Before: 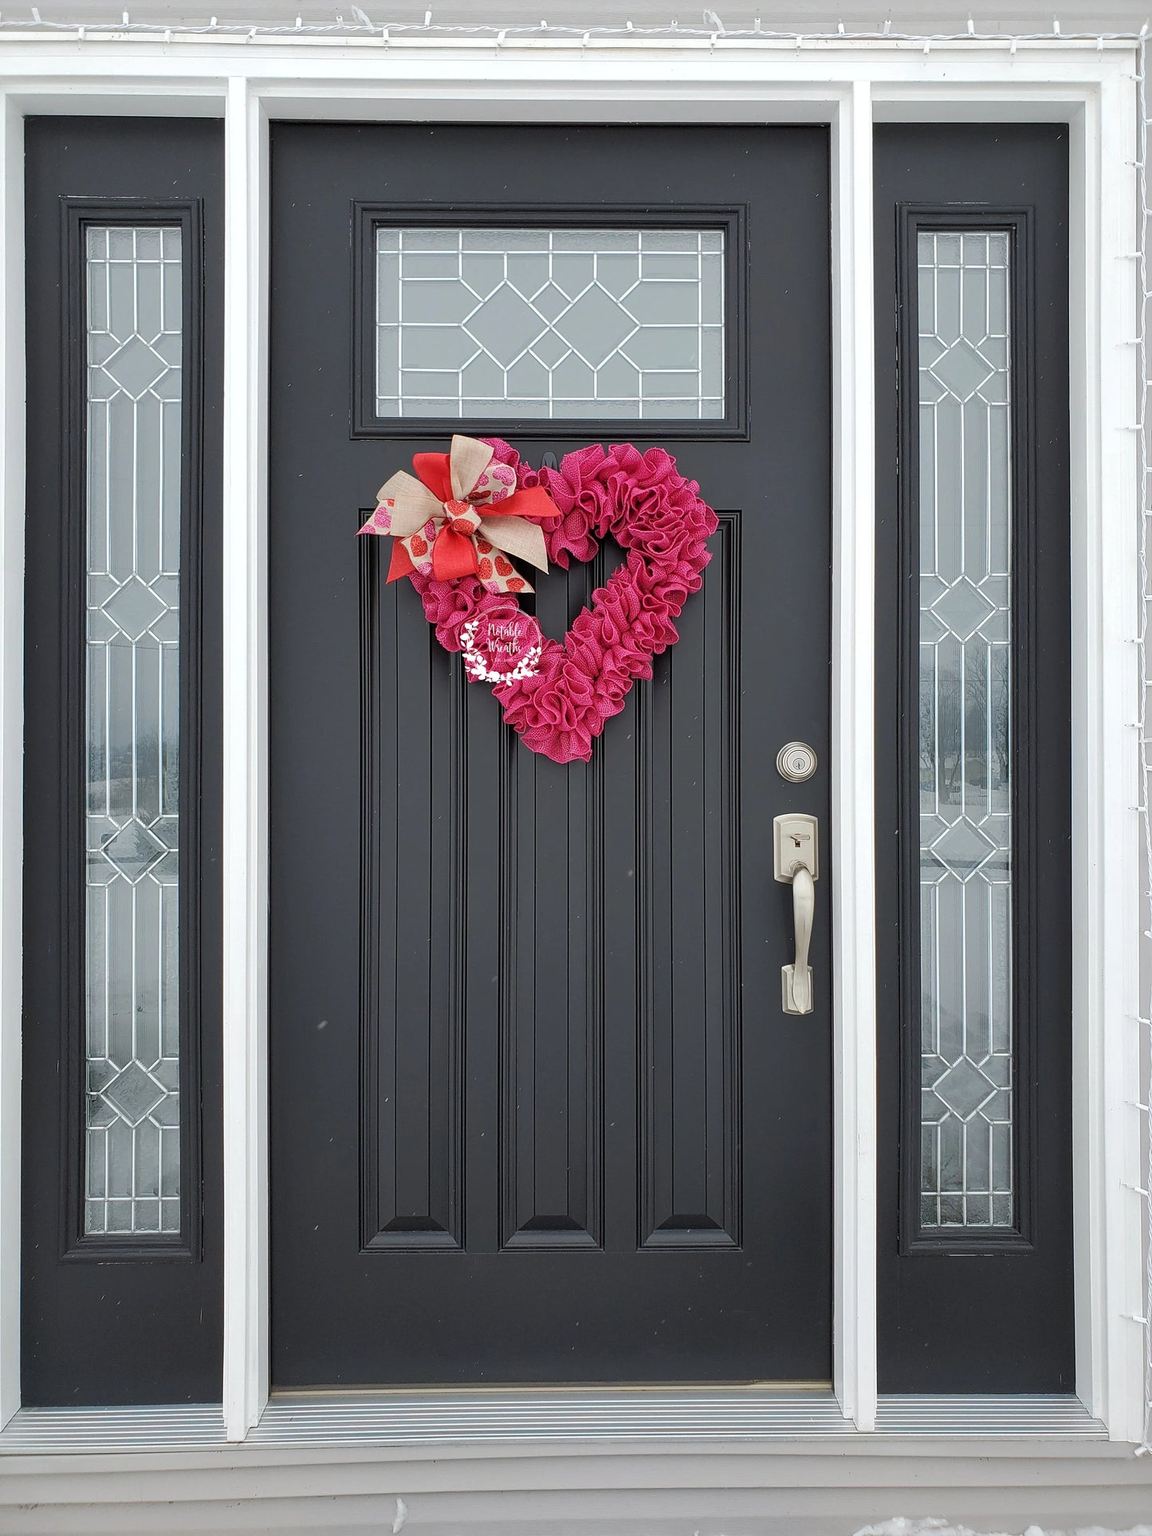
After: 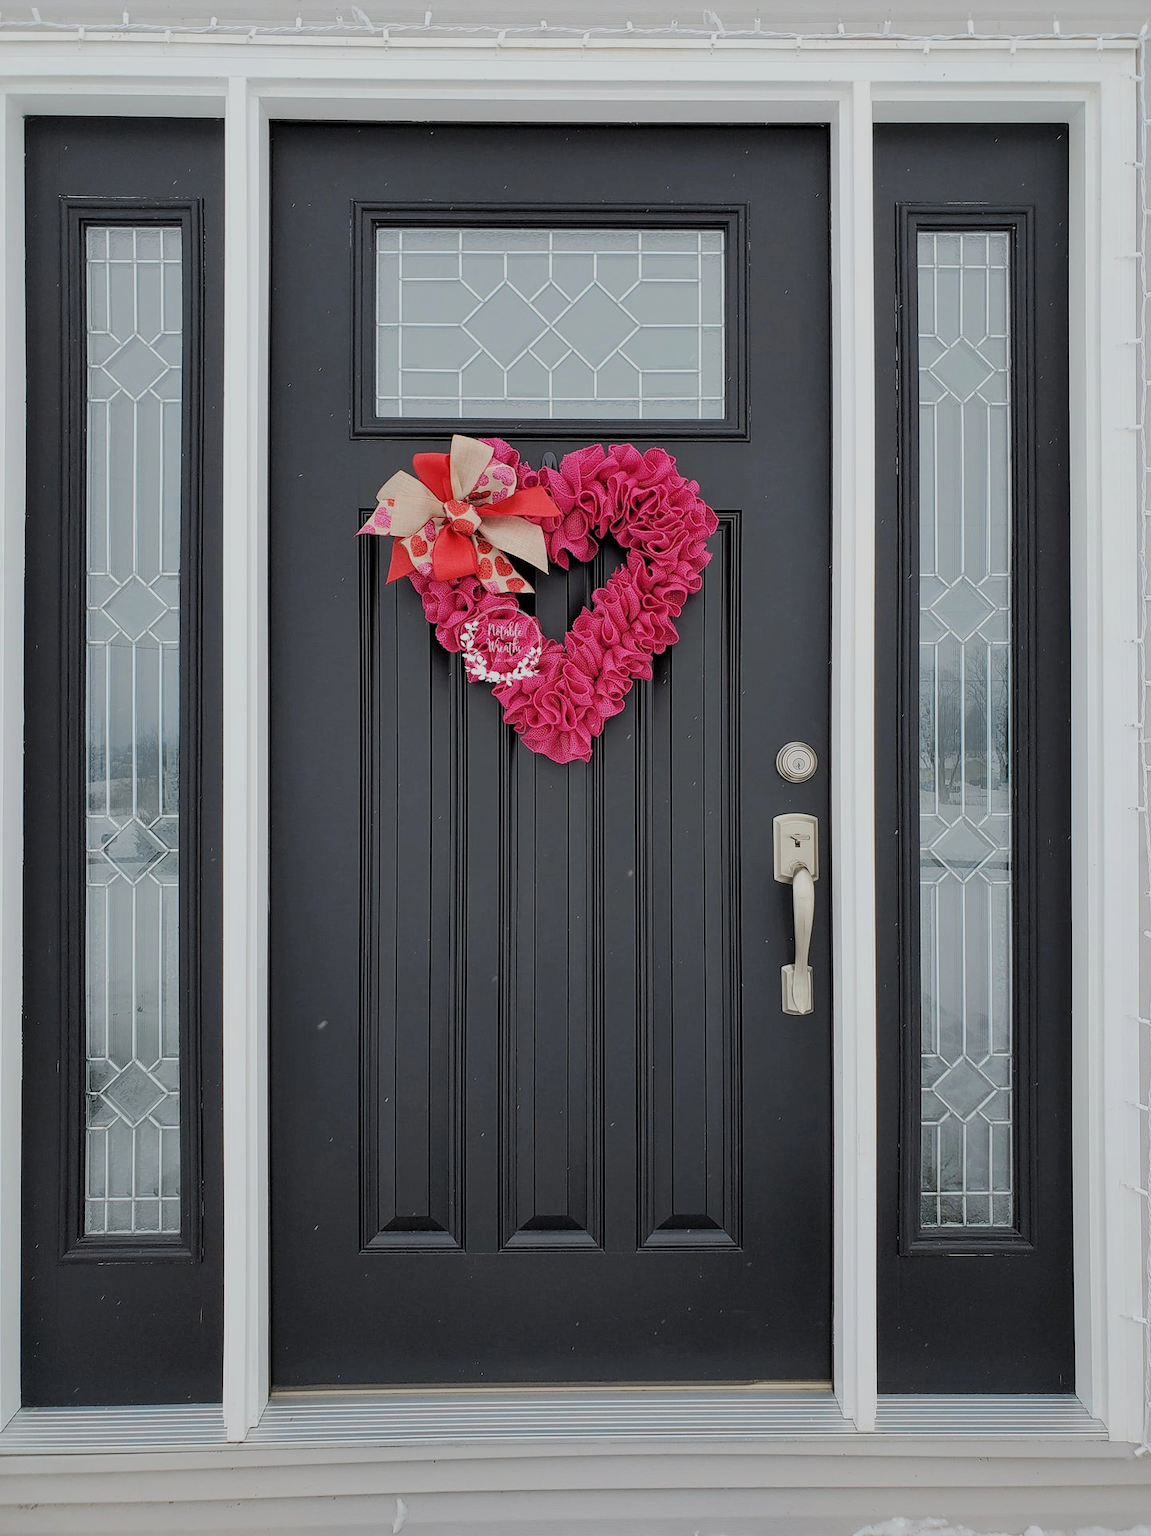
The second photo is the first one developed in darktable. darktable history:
filmic rgb: black relative exposure -7.29 EV, white relative exposure 5.06 EV, hardness 3.22, color science v6 (2022)
